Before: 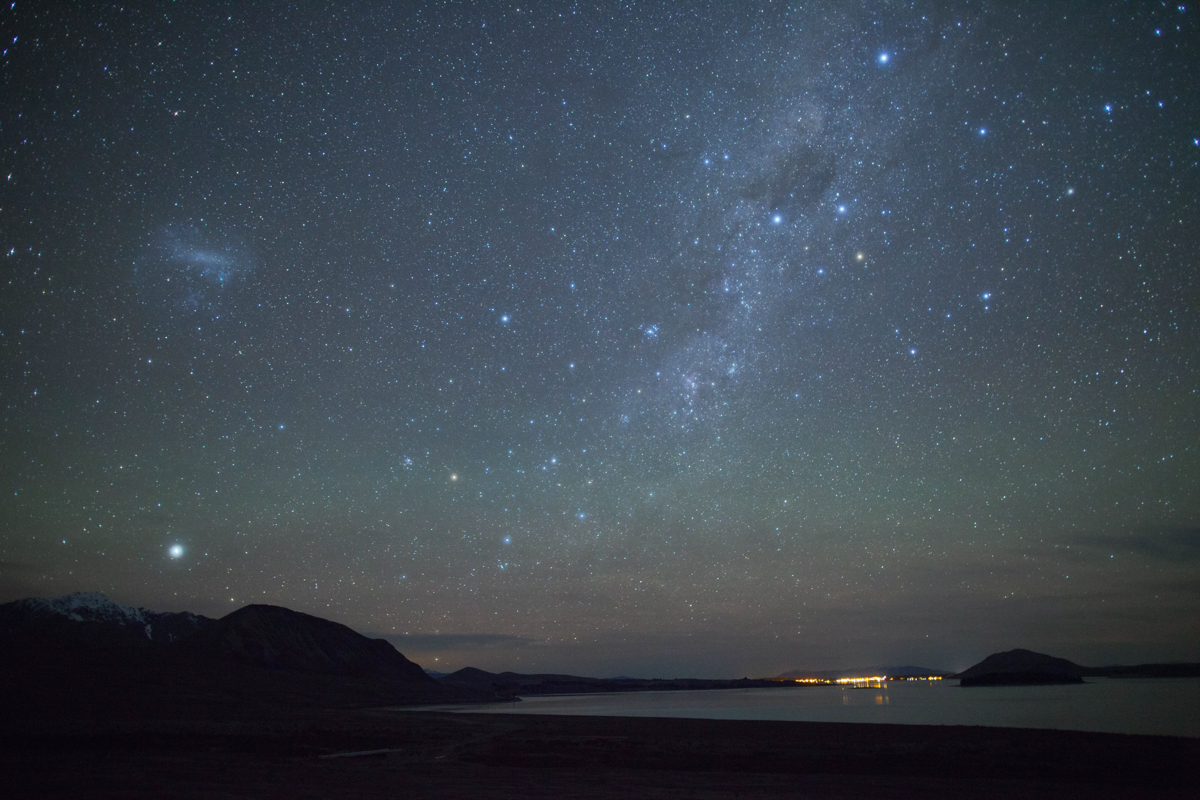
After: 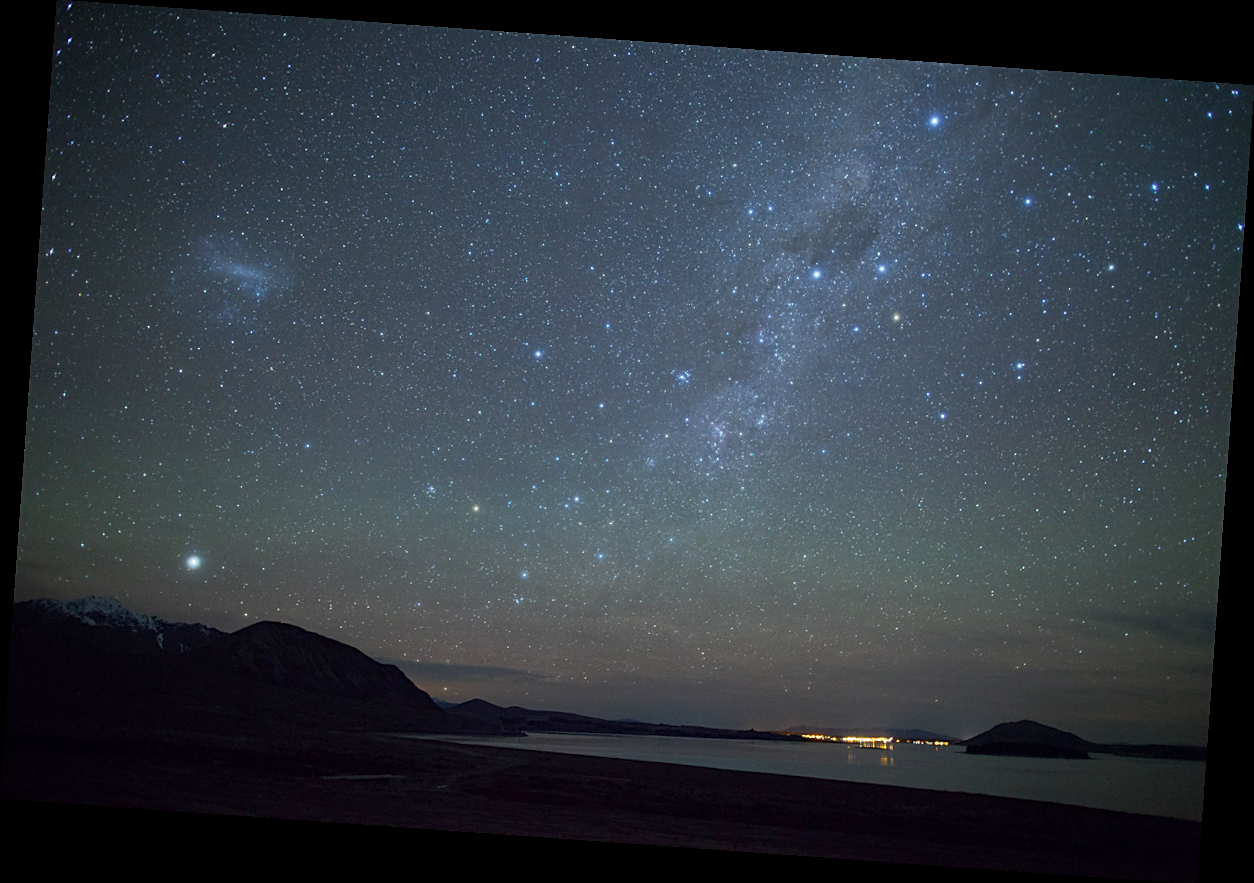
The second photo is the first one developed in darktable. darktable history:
sharpen: on, module defaults
rotate and perspective: rotation 4.1°, automatic cropping off
exposure: black level correction 0.001, compensate highlight preservation false
